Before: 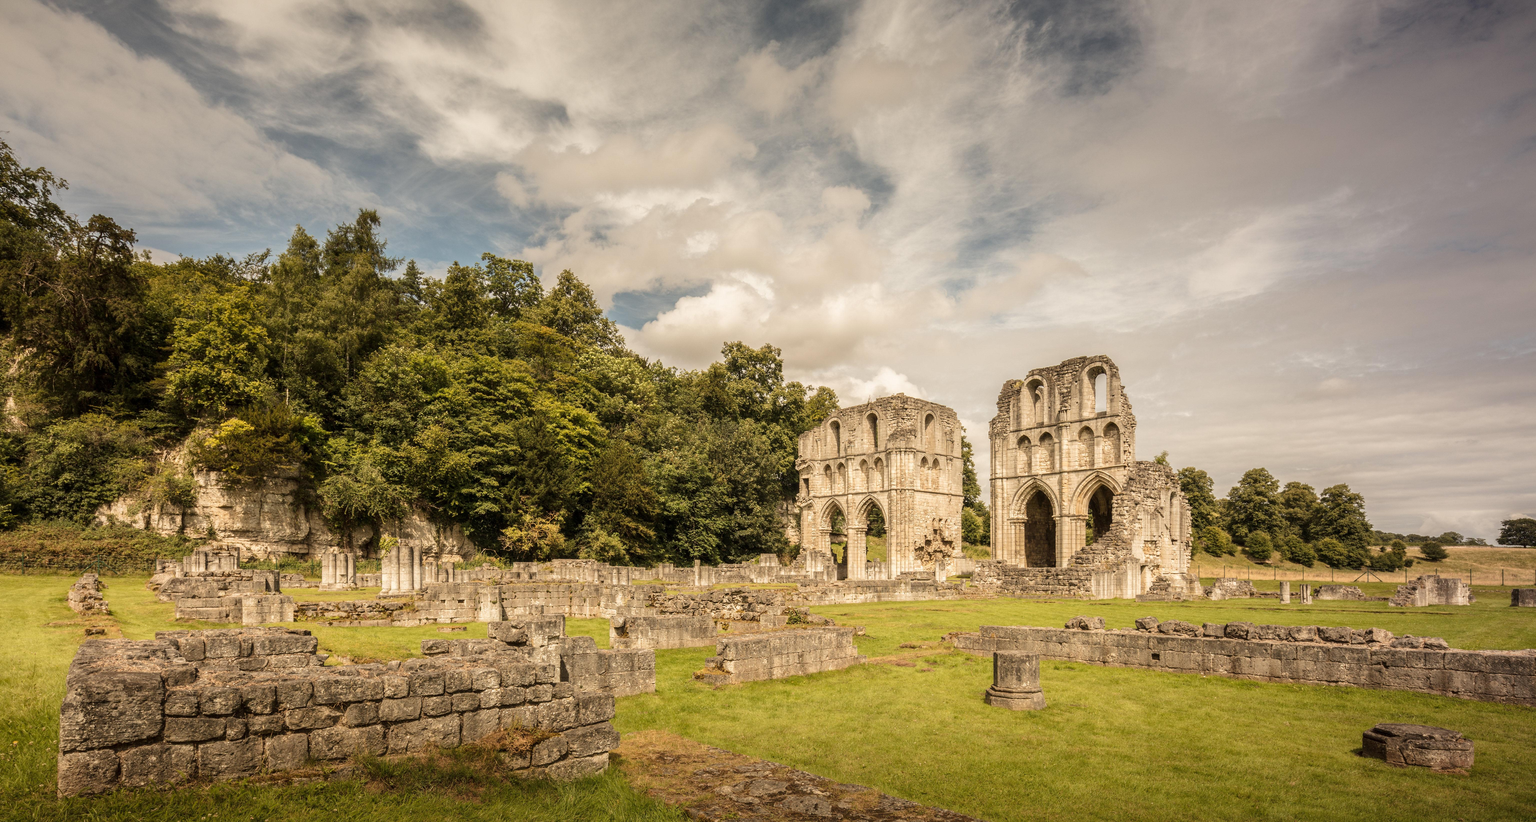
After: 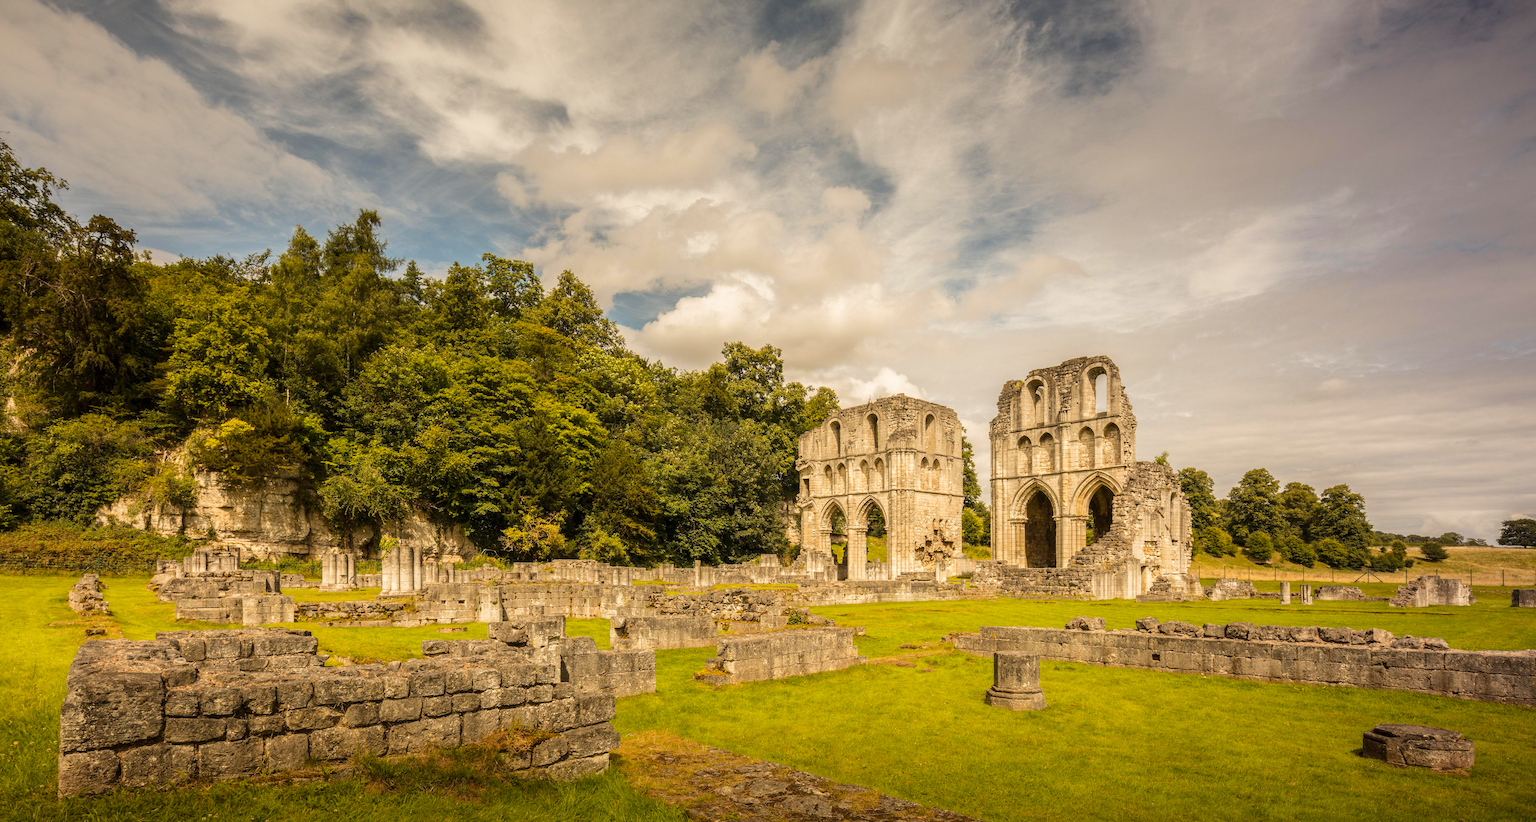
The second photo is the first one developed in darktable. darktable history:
color balance rgb: linear chroma grading › global chroma 14.637%, perceptual saturation grading › global saturation 16.196%
